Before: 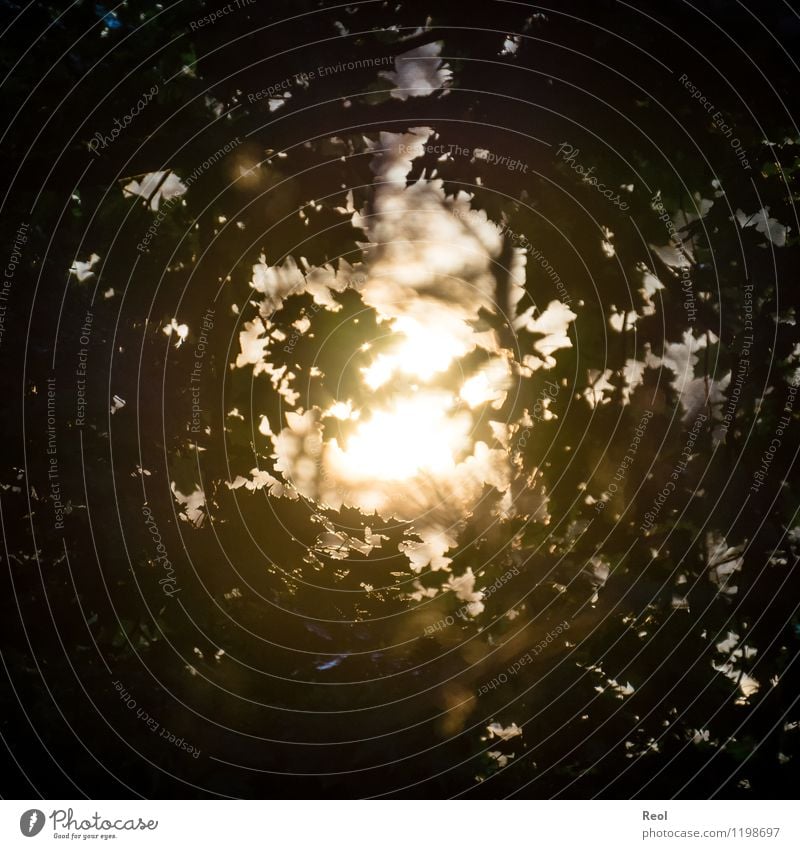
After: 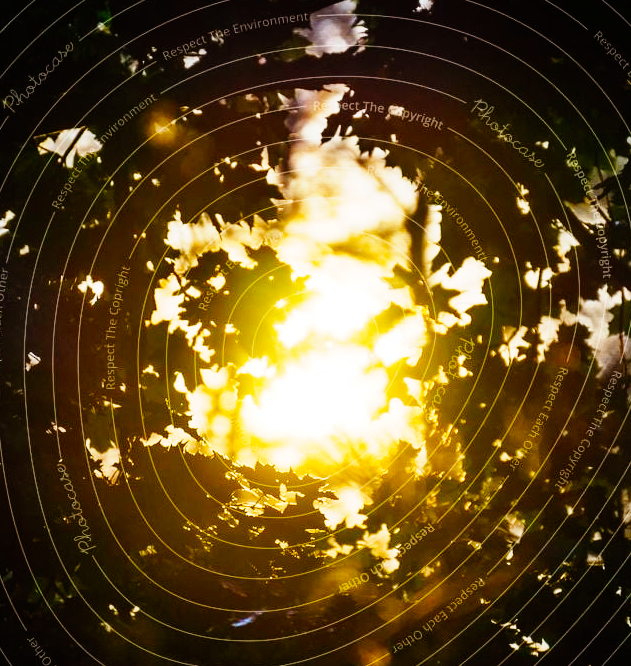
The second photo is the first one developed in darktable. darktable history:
crop and rotate: left 10.696%, top 5.095%, right 10.321%, bottom 16.413%
base curve: curves: ch0 [(0, 0) (0, 0.001) (0.001, 0.001) (0.004, 0.002) (0.007, 0.004) (0.015, 0.013) (0.033, 0.045) (0.052, 0.096) (0.075, 0.17) (0.099, 0.241) (0.163, 0.42) (0.219, 0.55) (0.259, 0.616) (0.327, 0.722) (0.365, 0.765) (0.522, 0.873) (0.547, 0.881) (0.689, 0.919) (0.826, 0.952) (1, 1)], preserve colors none
color balance rgb: perceptual saturation grading › global saturation 73.8%, perceptual saturation grading › shadows -29.073%
